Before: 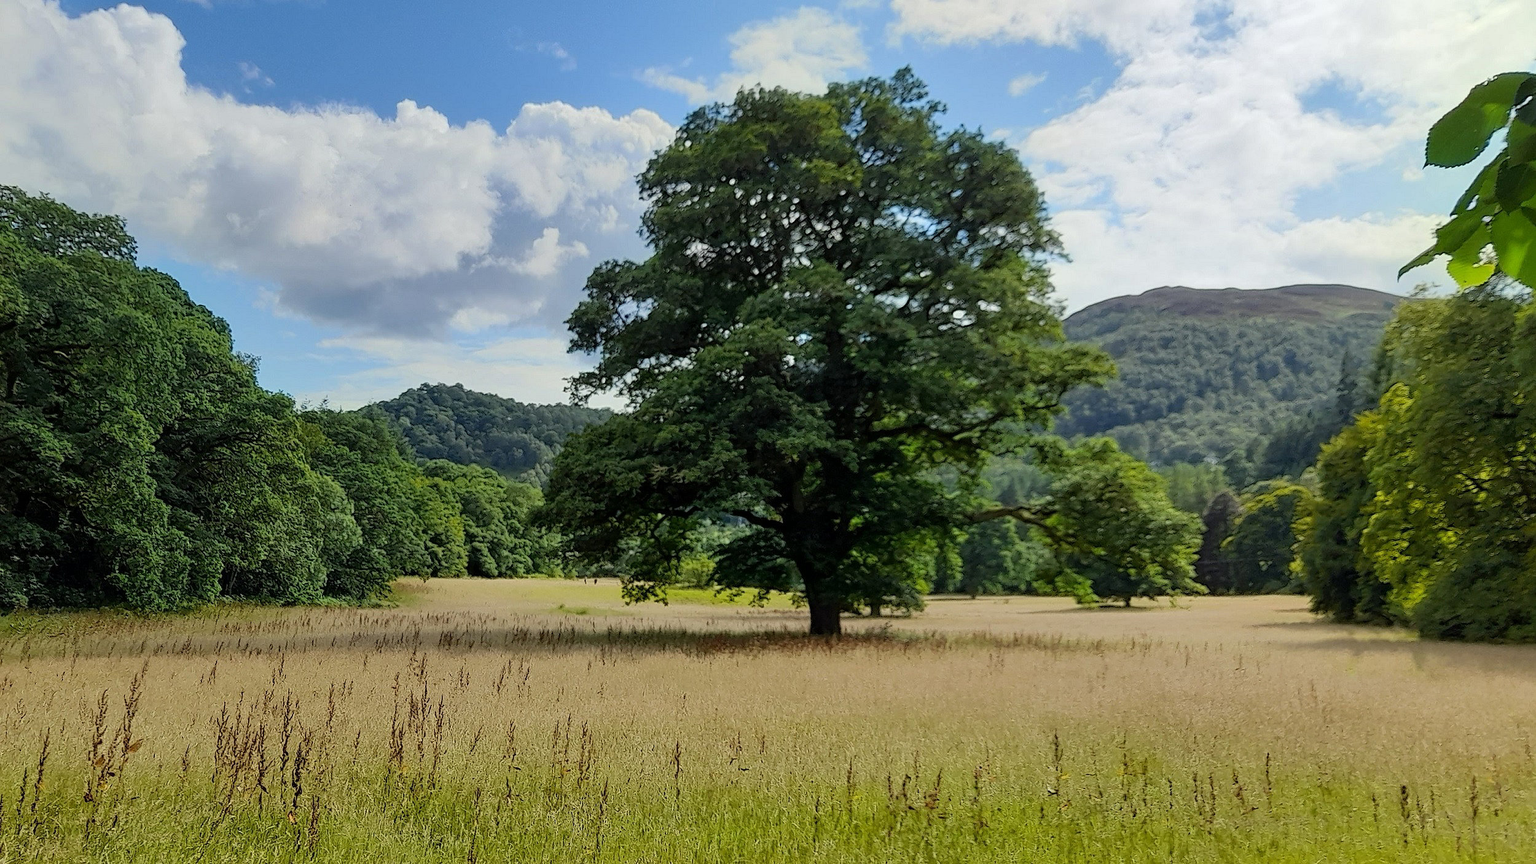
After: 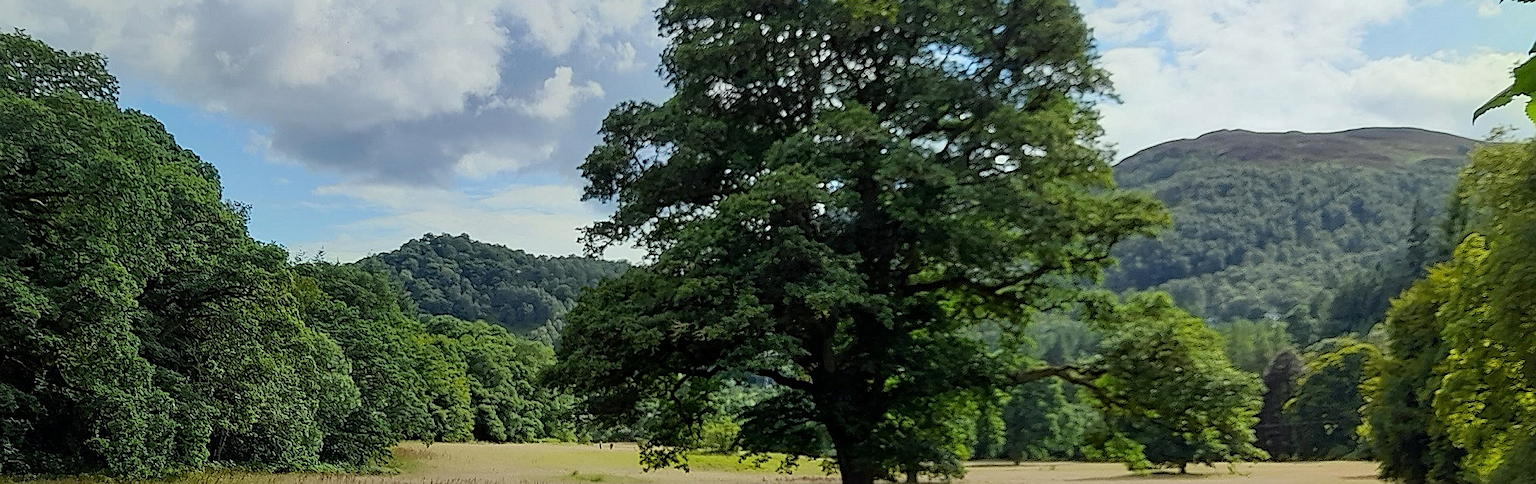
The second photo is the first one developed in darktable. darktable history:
white balance: red 0.978, blue 0.999
crop: left 1.744%, top 19.225%, right 5.069%, bottom 28.357%
sharpen: on, module defaults
